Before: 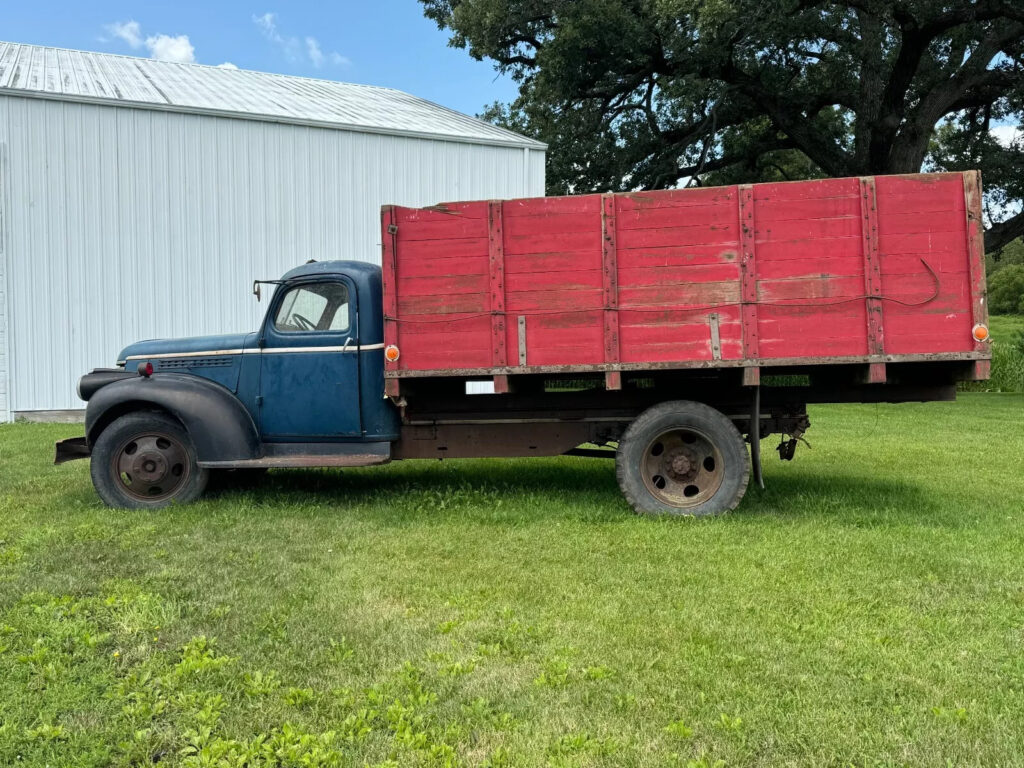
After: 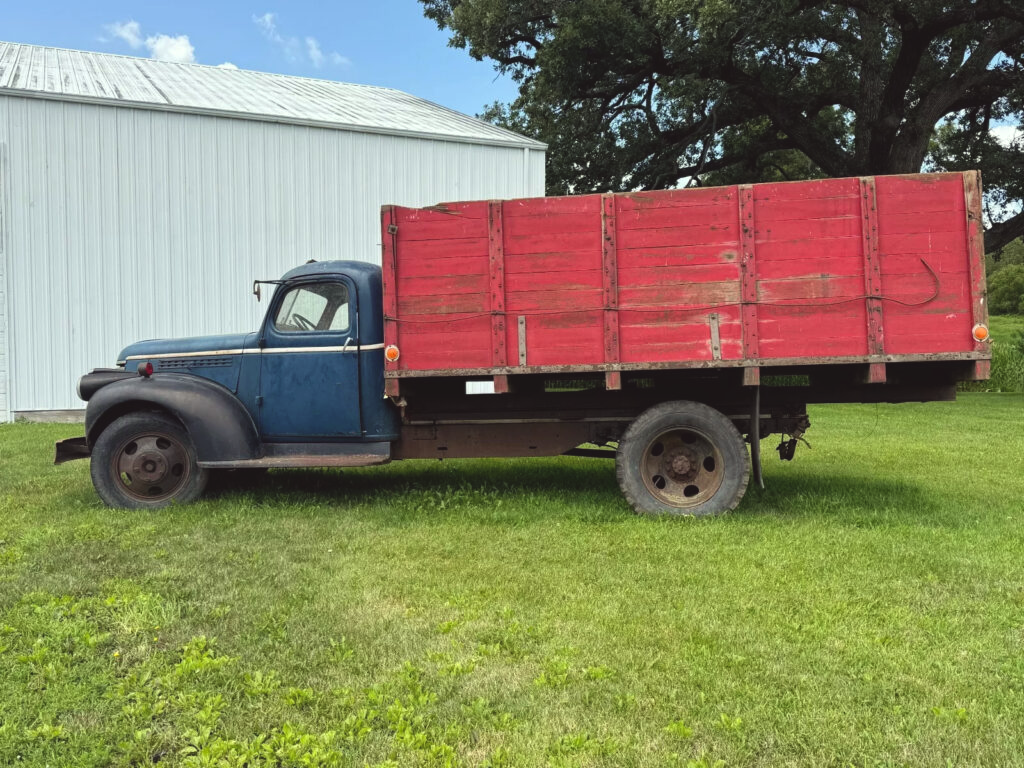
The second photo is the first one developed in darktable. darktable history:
color correction: highlights a* -0.95, highlights b* 4.5, shadows a* 3.55
exposure: black level correction -0.008, exposure 0.067 EV, compensate highlight preservation false
